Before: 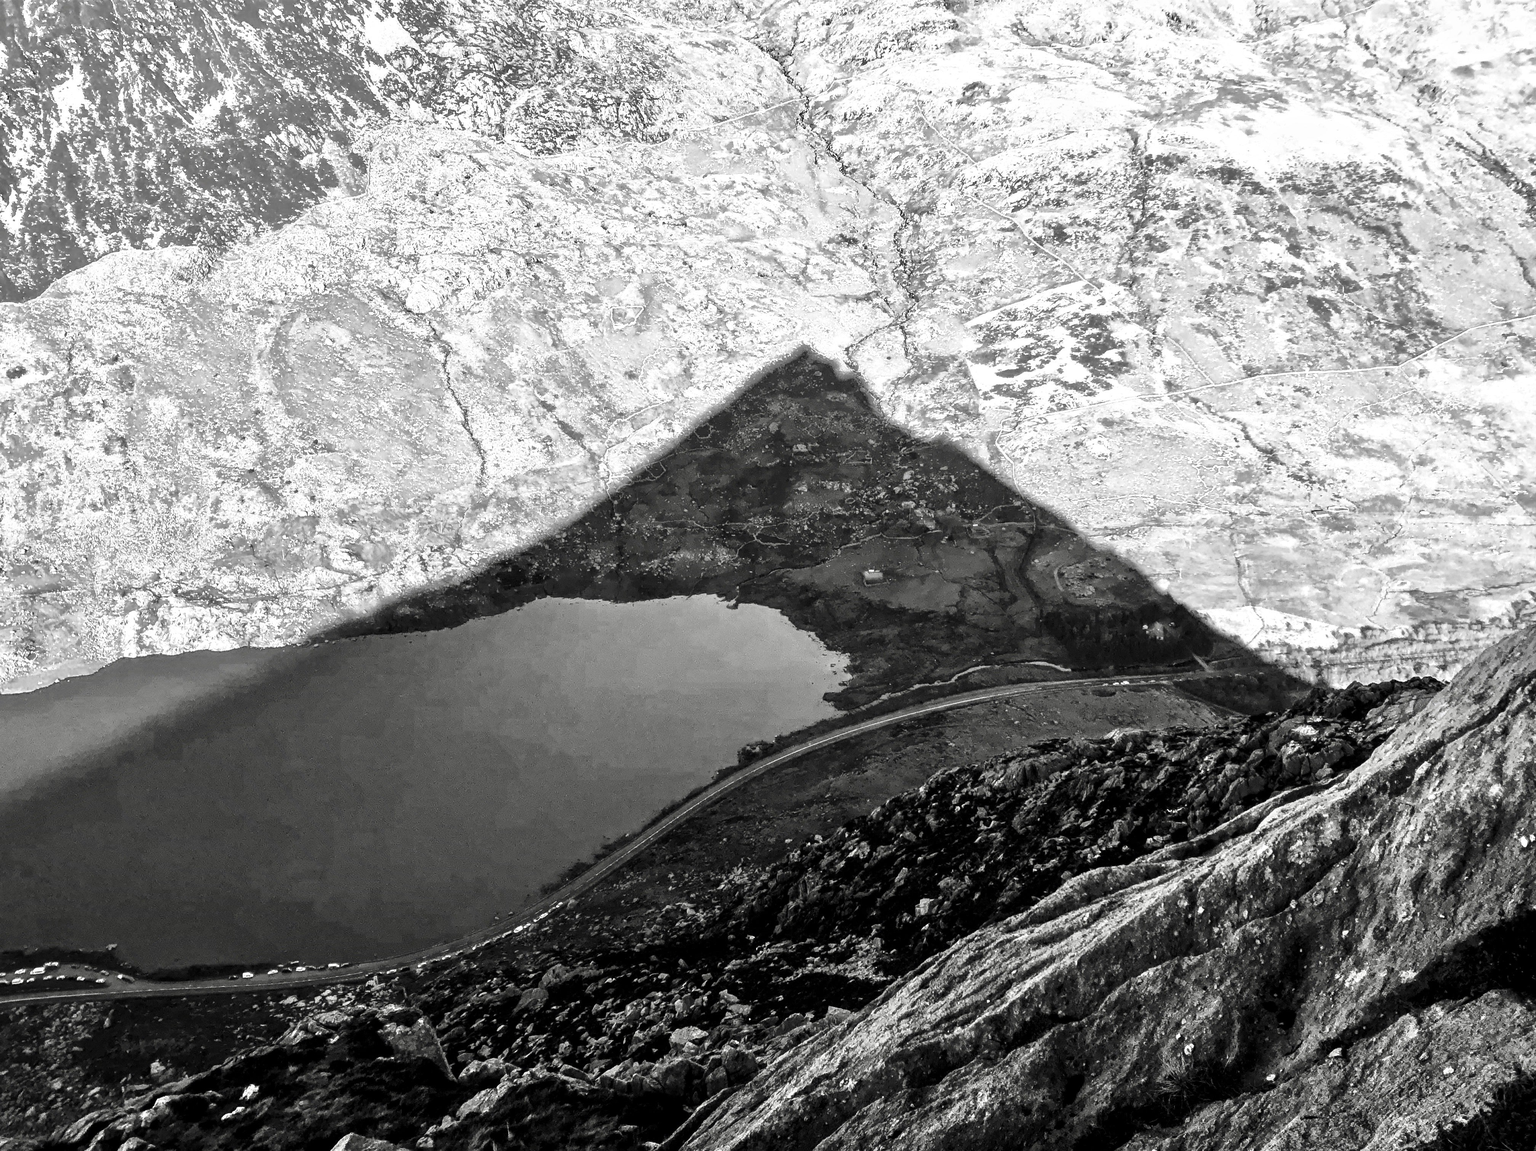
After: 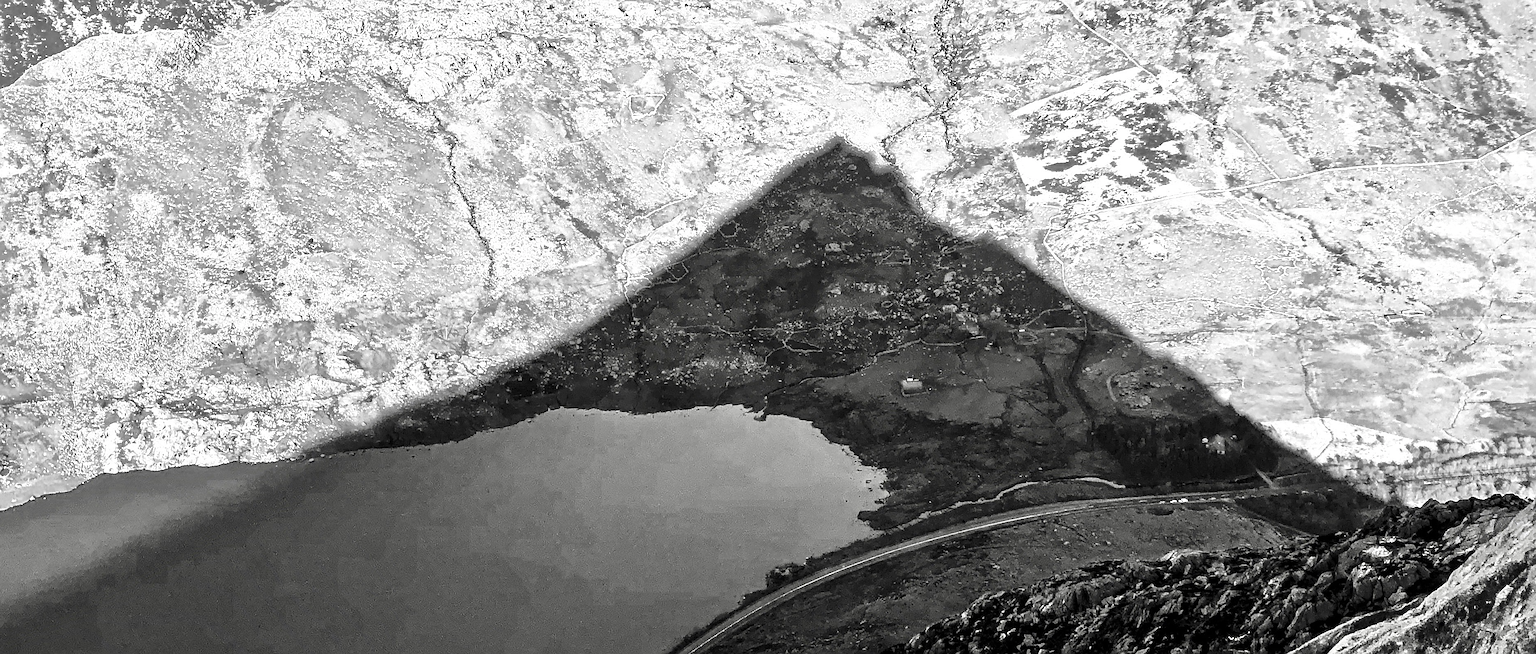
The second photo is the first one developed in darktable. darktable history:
crop: left 1.793%, top 19.002%, right 5.413%, bottom 28.242%
color zones: curves: ch1 [(0, 0.469) (0.01, 0.469) (0.12, 0.446) (0.248, 0.469) (0.5, 0.5) (0.748, 0.5) (0.99, 0.469) (1, 0.469)], mix 27.8%
sharpen: on, module defaults
